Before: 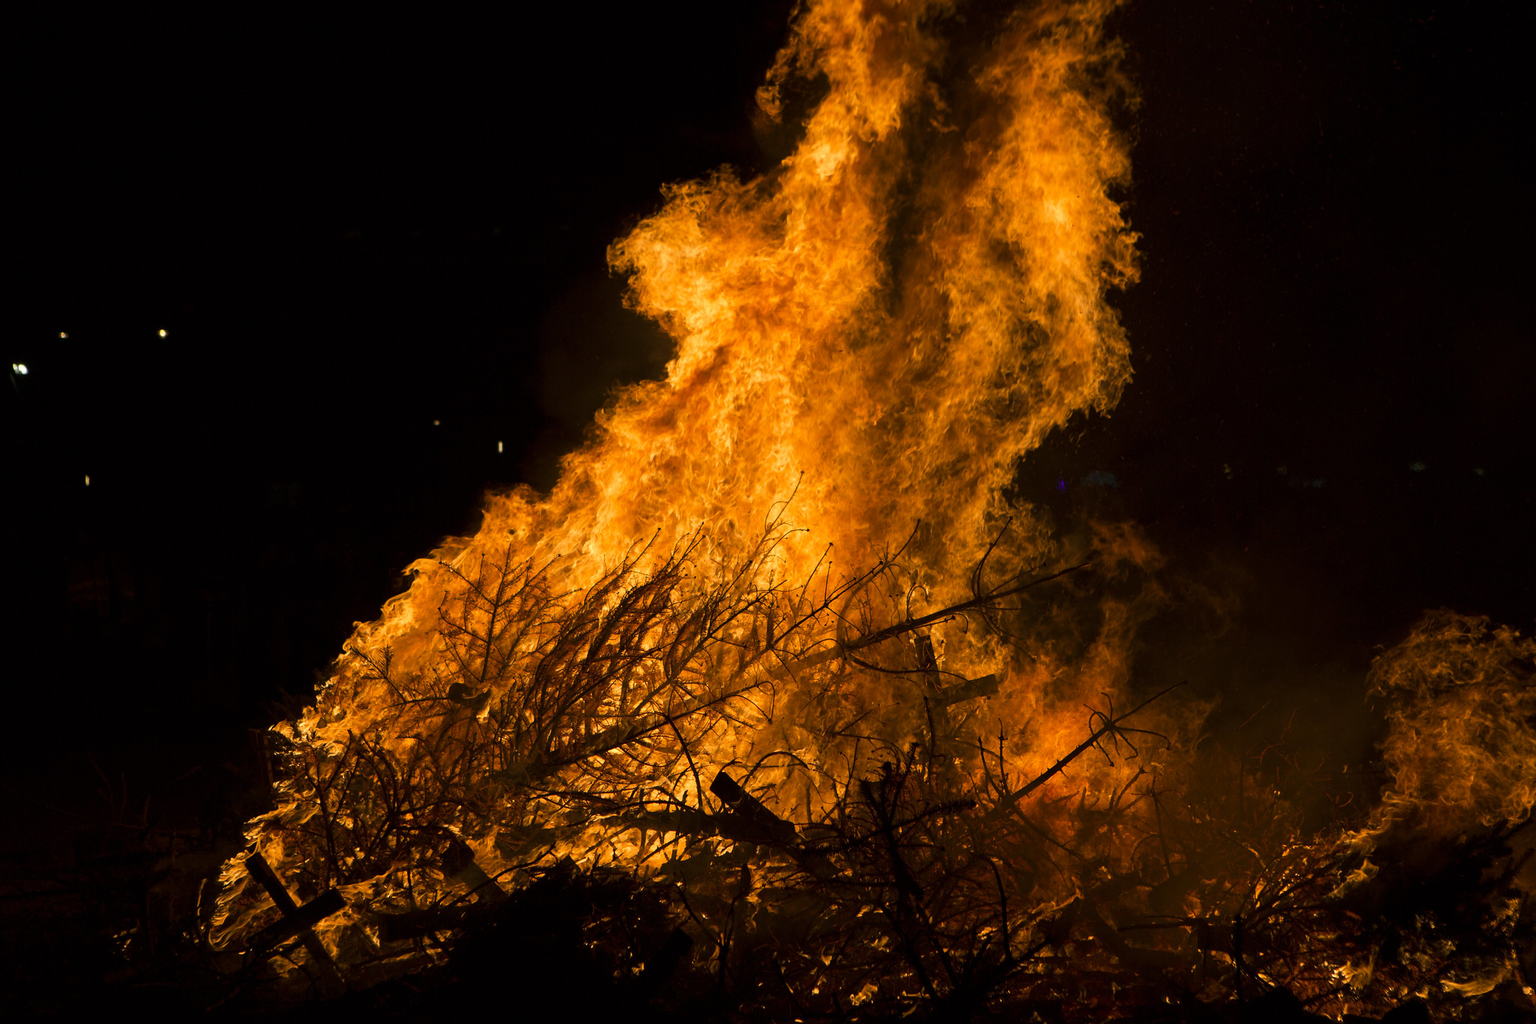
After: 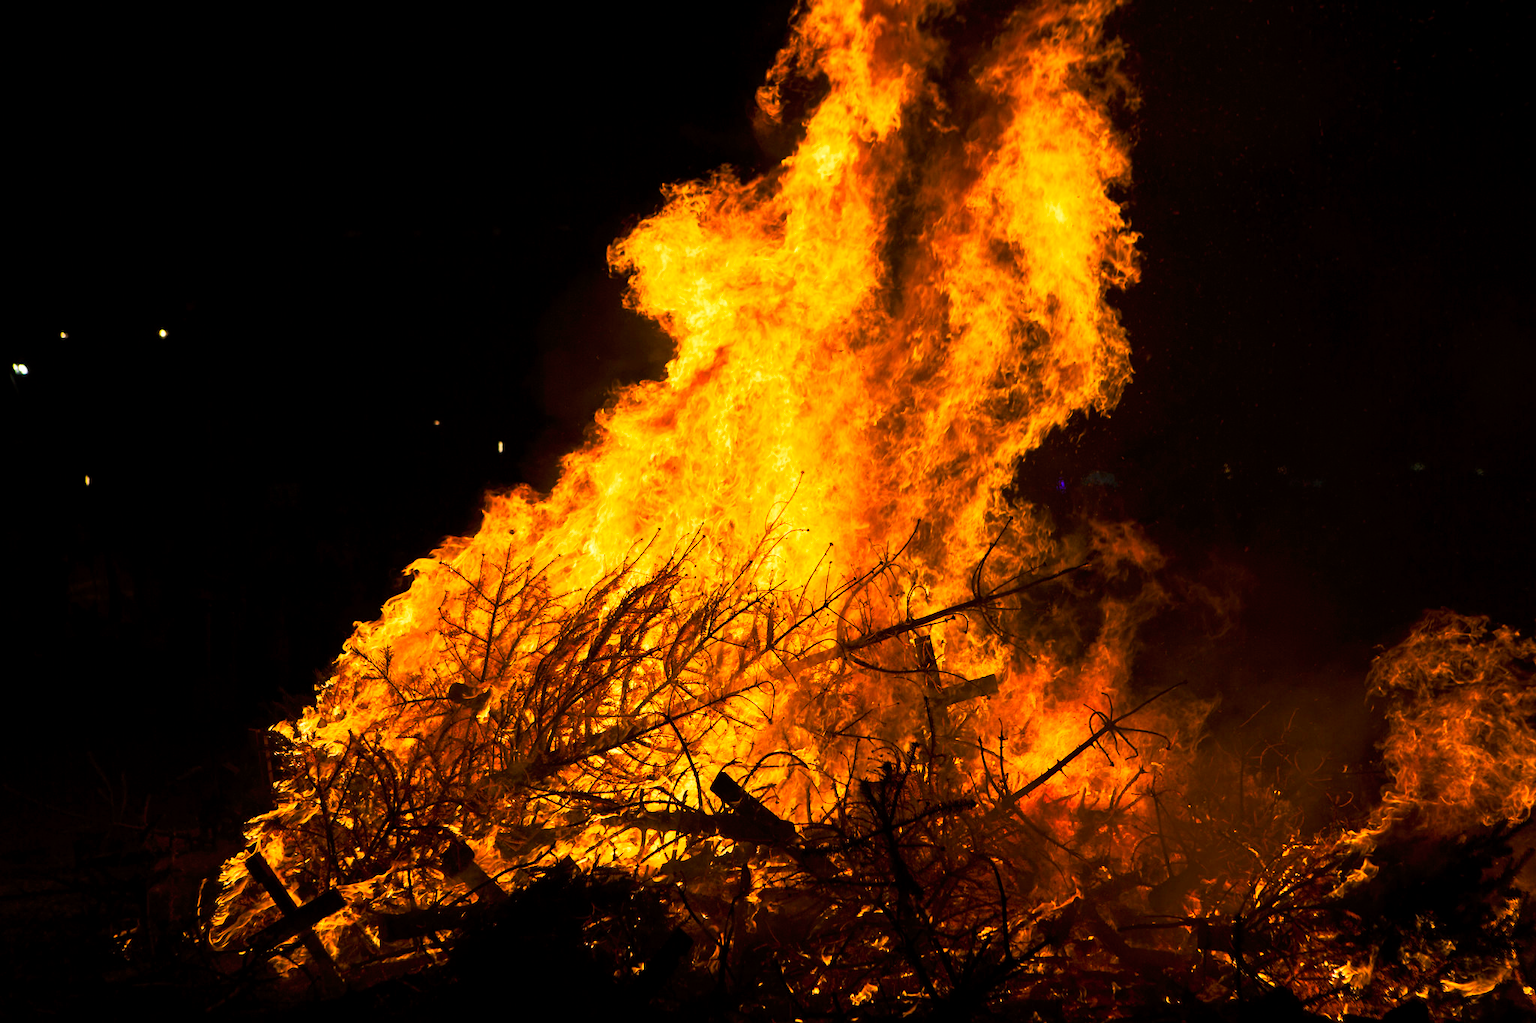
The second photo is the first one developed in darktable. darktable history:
tone curve: curves: ch0 [(0, 0) (0.003, 0.01) (0.011, 0.017) (0.025, 0.035) (0.044, 0.068) (0.069, 0.109) (0.1, 0.144) (0.136, 0.185) (0.177, 0.231) (0.224, 0.279) (0.277, 0.346) (0.335, 0.42) (0.399, 0.5) (0.468, 0.603) (0.543, 0.712) (0.623, 0.808) (0.709, 0.883) (0.801, 0.957) (0.898, 0.993) (1, 1)], preserve colors none
base curve: curves: ch0 [(0, 0) (0.235, 0.266) (0.503, 0.496) (0.786, 0.72) (1, 1)]
